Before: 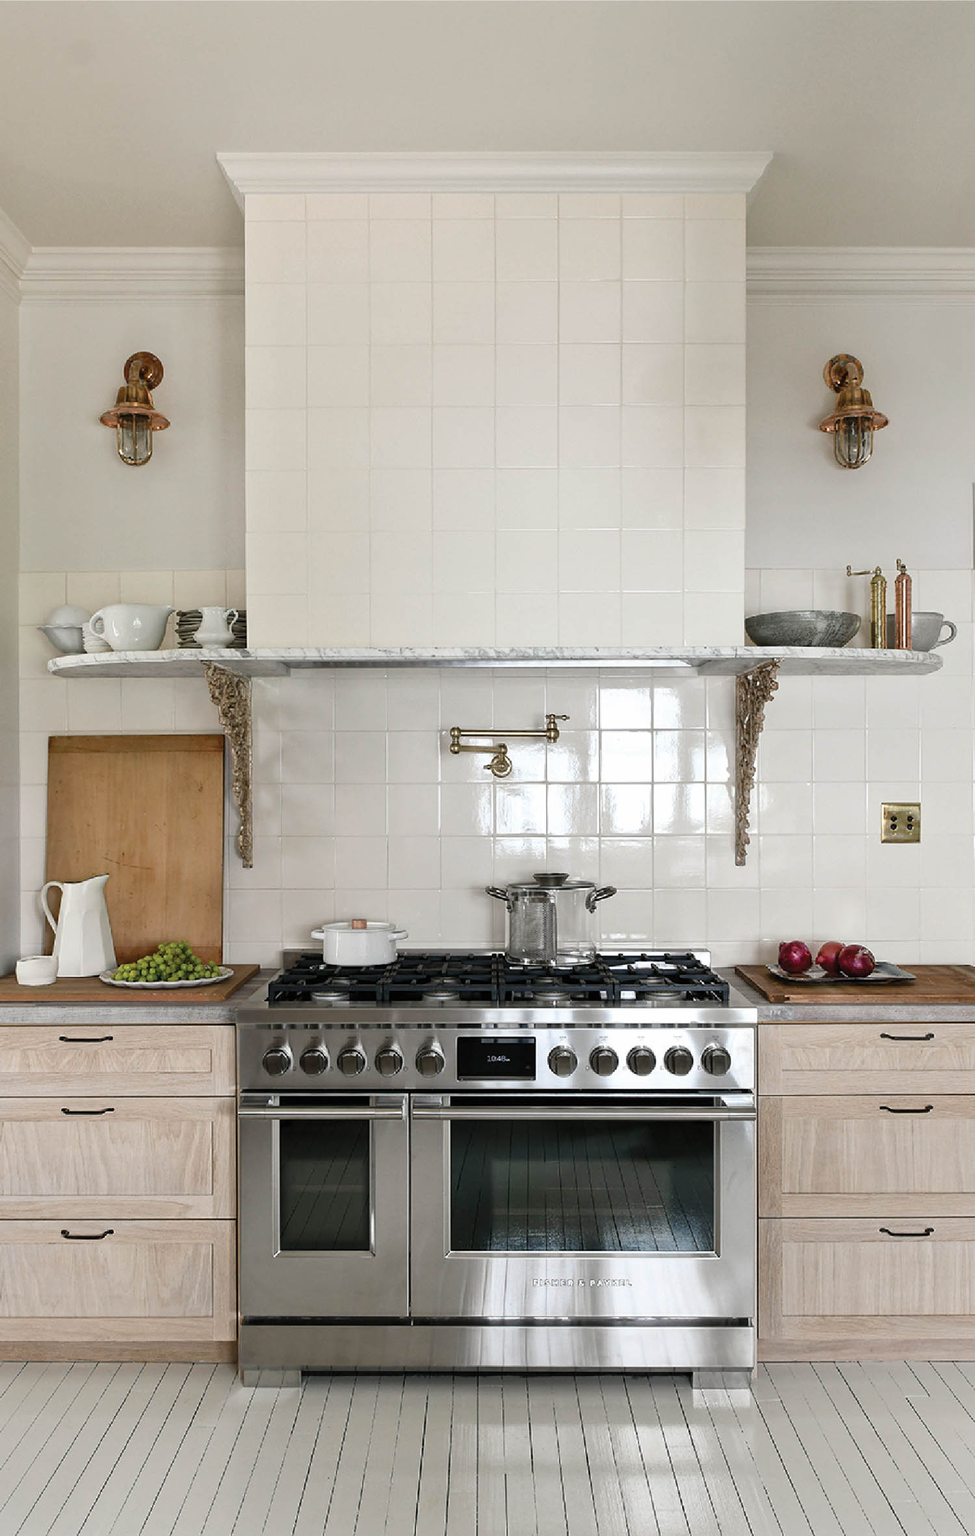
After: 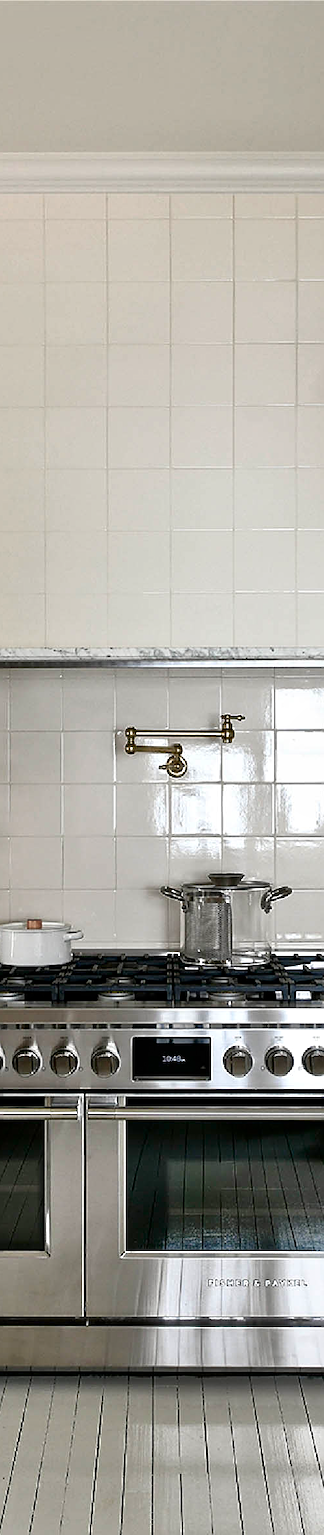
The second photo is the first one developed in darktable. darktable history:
tone equalizer: -7 EV 0.15 EV, -6 EV 0.6 EV, -5 EV 1.15 EV, -4 EV 1.33 EV, -3 EV 1.15 EV, -2 EV 0.6 EV, -1 EV 0.15 EV, mask exposure compensation -0.5 EV
crop: left 33.36%, right 33.36%
contrast brightness saturation: contrast 0.13, brightness -0.24, saturation 0.14
sharpen: on, module defaults
